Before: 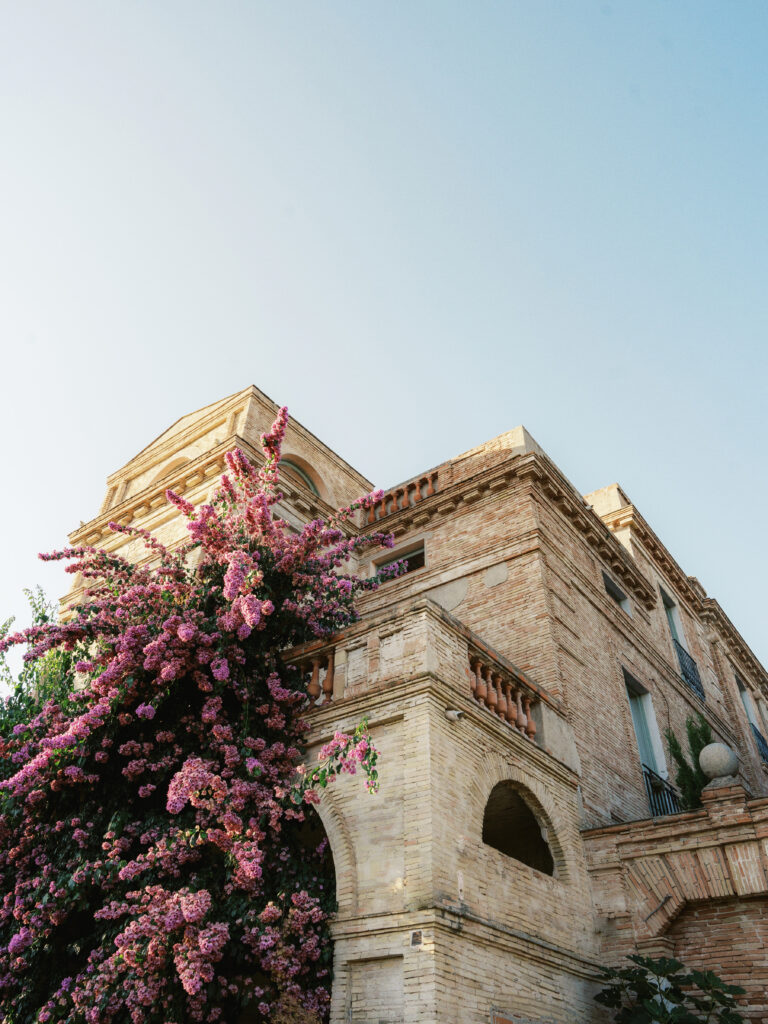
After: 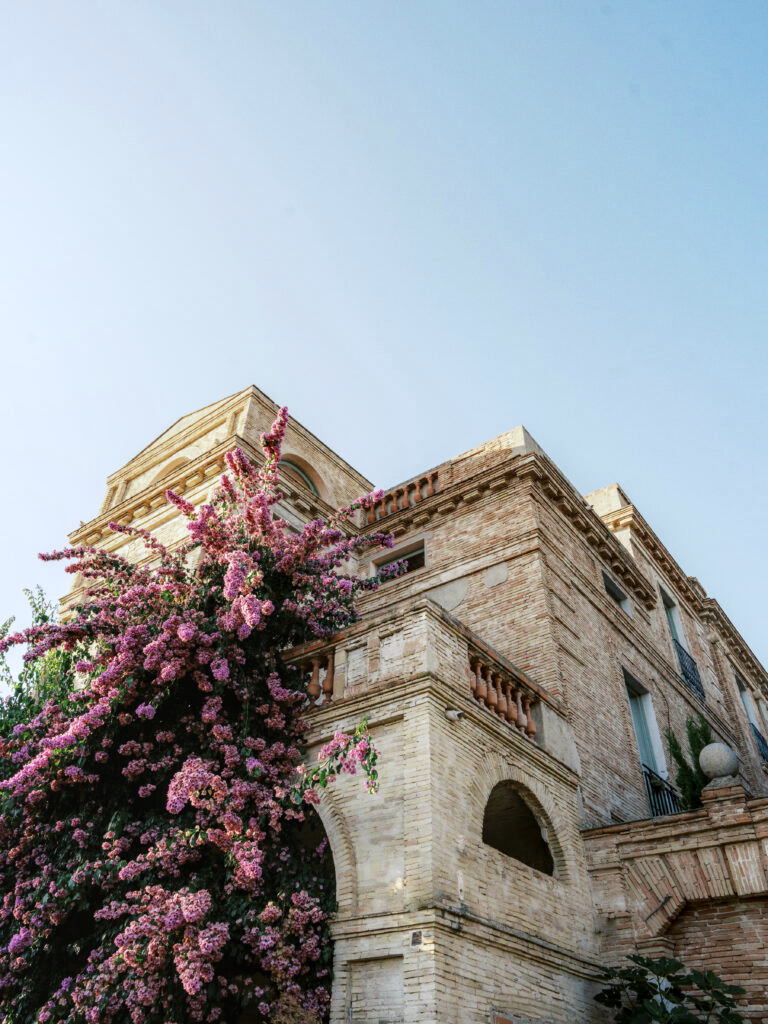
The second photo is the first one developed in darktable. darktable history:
local contrast: on, module defaults
white balance: red 0.967, blue 1.049
